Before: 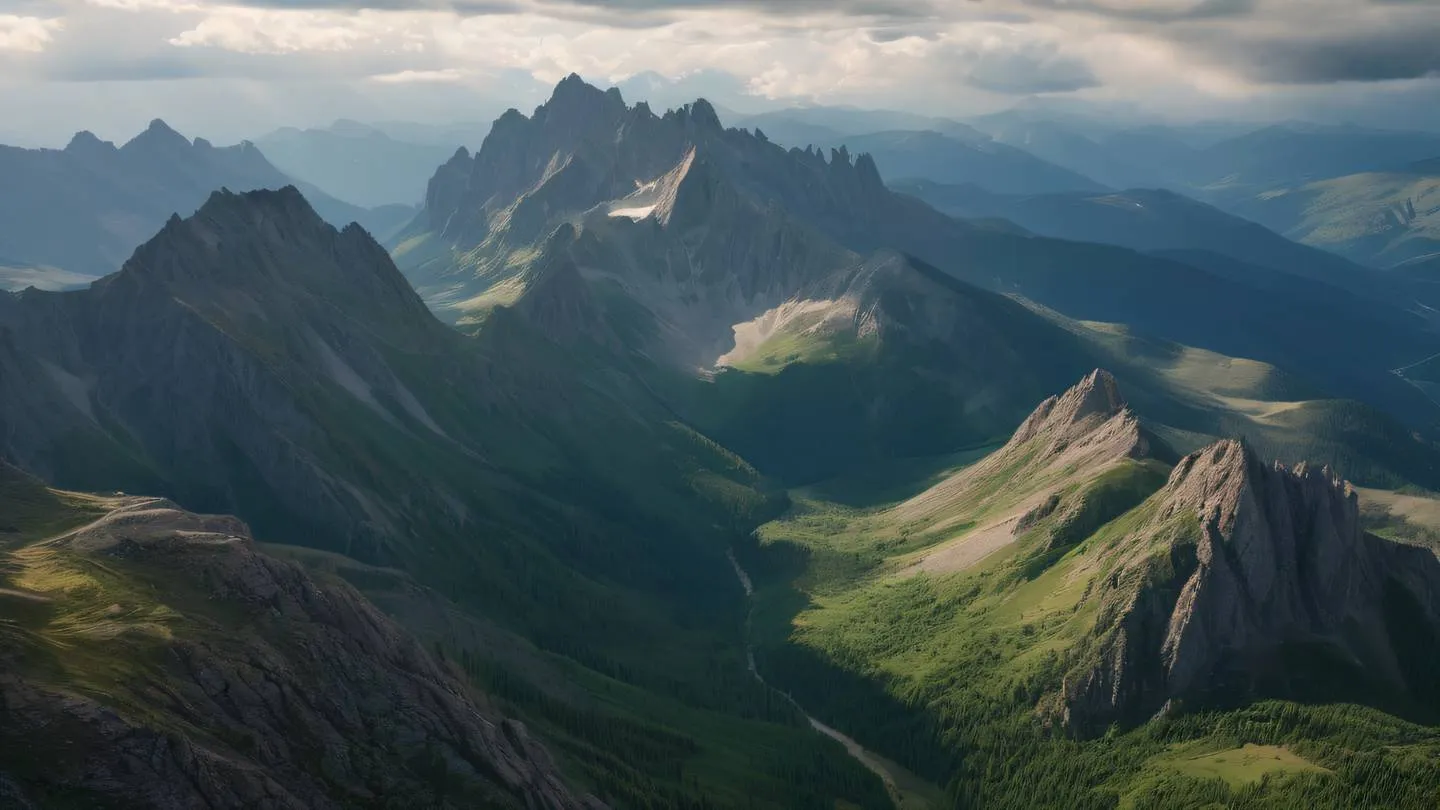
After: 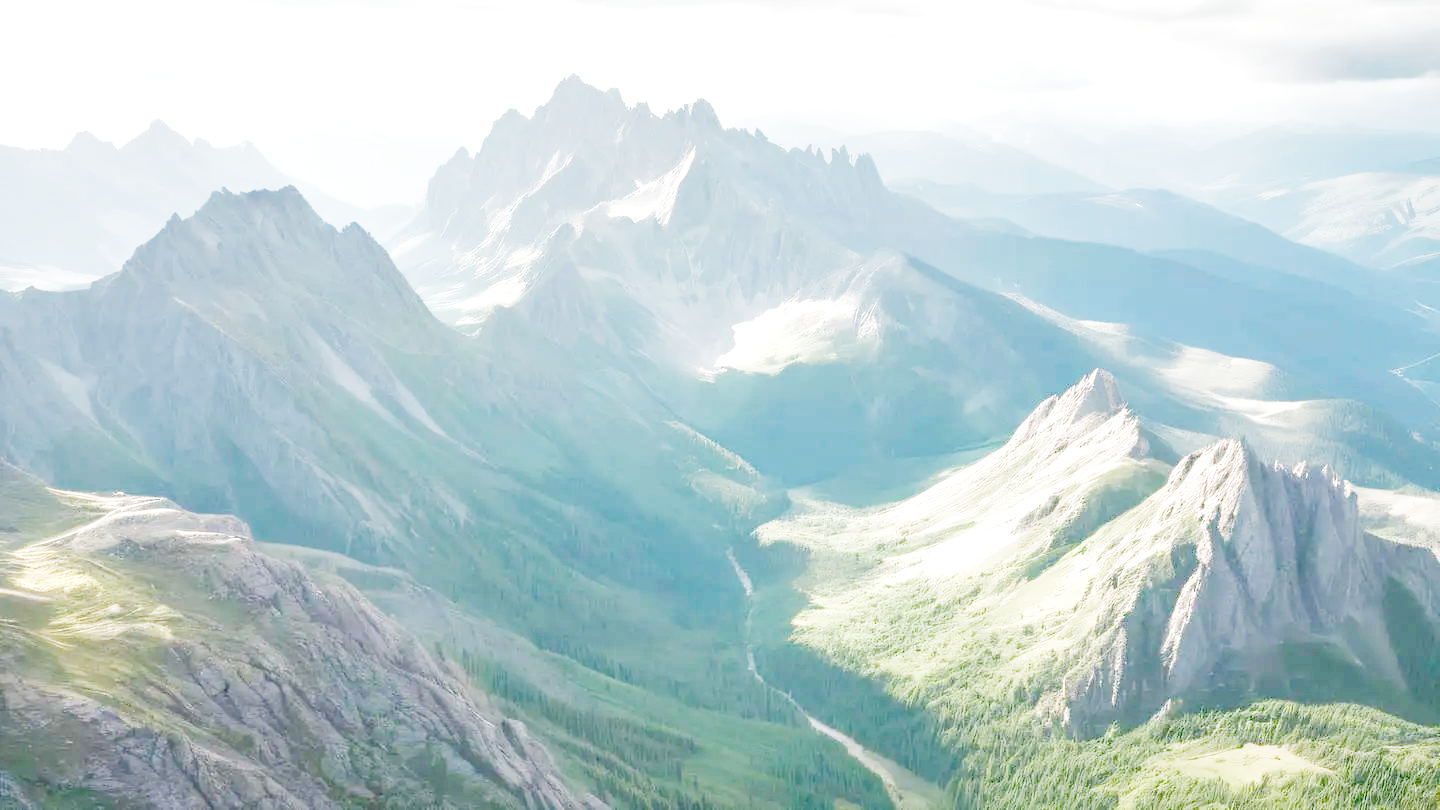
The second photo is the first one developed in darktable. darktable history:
exposure: exposure 0.6 EV, compensate highlight preservation false
color balance: output saturation 110%
filmic rgb: middle gray luminance 12.74%, black relative exposure -10.13 EV, white relative exposure 3.47 EV, threshold 6 EV, target black luminance 0%, hardness 5.74, latitude 44.69%, contrast 1.221, highlights saturation mix 5%, shadows ↔ highlights balance 26.78%, add noise in highlights 0, preserve chrominance no, color science v3 (2019), use custom middle-gray values true, iterations of high-quality reconstruction 0, contrast in highlights soft, enable highlight reconstruction true
local contrast: on, module defaults
